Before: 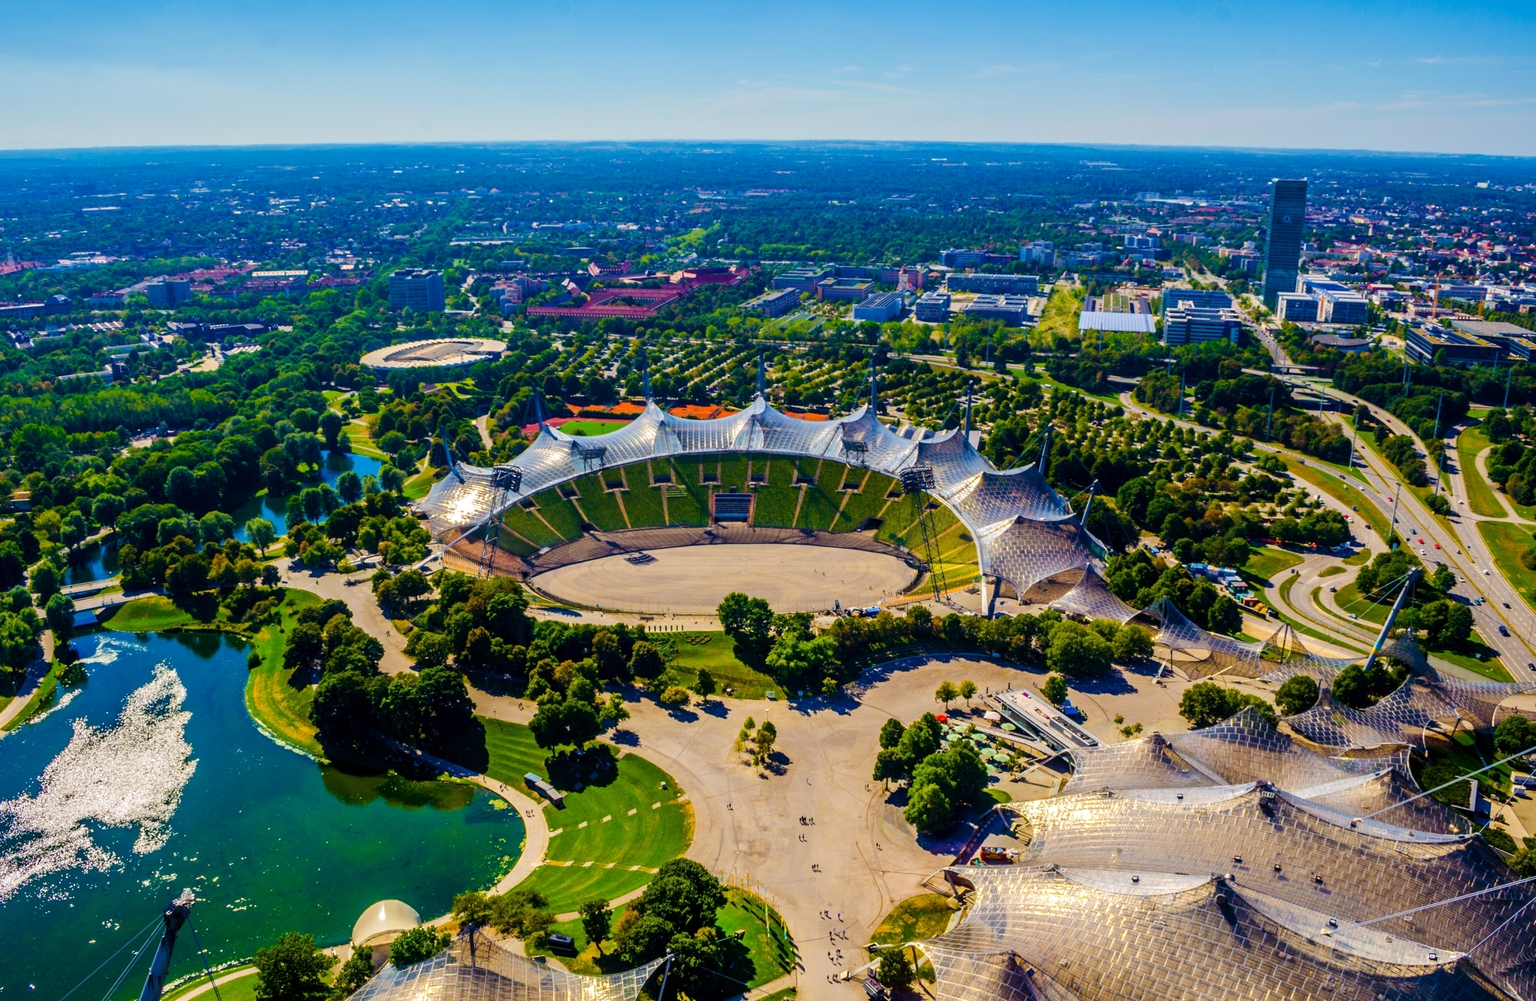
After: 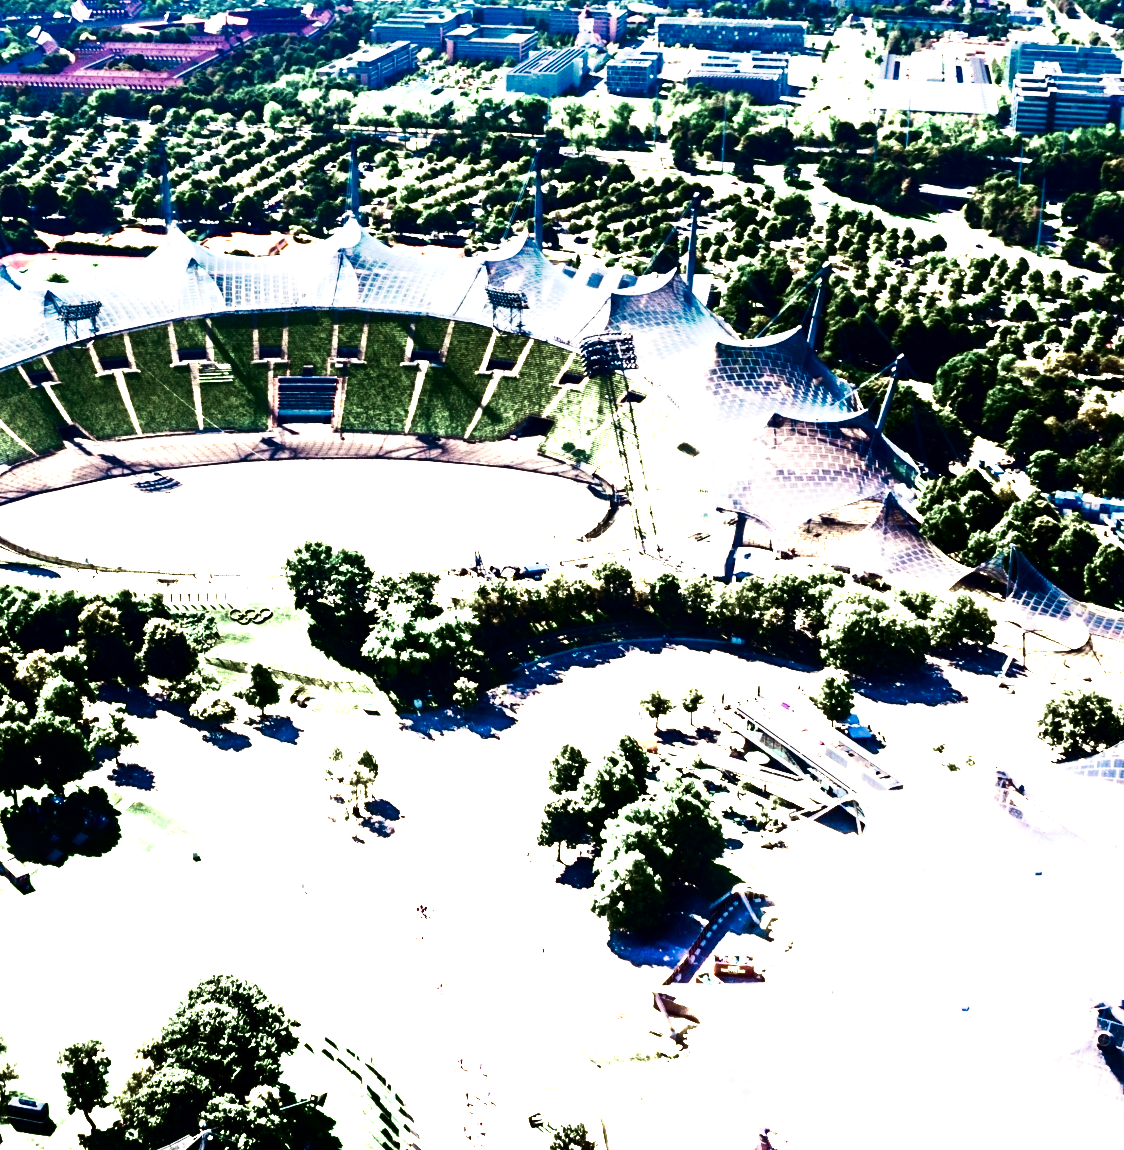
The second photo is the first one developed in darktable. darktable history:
crop: left 35.467%, top 26.263%, right 19.714%, bottom 3.392%
exposure: black level correction 0, exposure 1 EV, compensate highlight preservation false
contrast brightness saturation: contrast 0.186, brightness -0.241, saturation 0.108
tone equalizer: -8 EV -1.1 EV, -7 EV -1.01 EV, -6 EV -0.835 EV, -5 EV -0.585 EV, -3 EV 0.547 EV, -2 EV 0.86 EV, -1 EV 1 EV, +0 EV 1.08 EV, edges refinement/feathering 500, mask exposure compensation -1.57 EV, preserve details no
color zones: curves: ch0 [(0.25, 0.667) (0.758, 0.368)]; ch1 [(0.215, 0.245) (0.761, 0.373)]; ch2 [(0.247, 0.554) (0.761, 0.436)]
base curve: curves: ch0 [(0, 0) (0.557, 0.834) (1, 1)], preserve colors none
shadows and highlights: shadows -21.95, highlights 99.13, soften with gaussian
